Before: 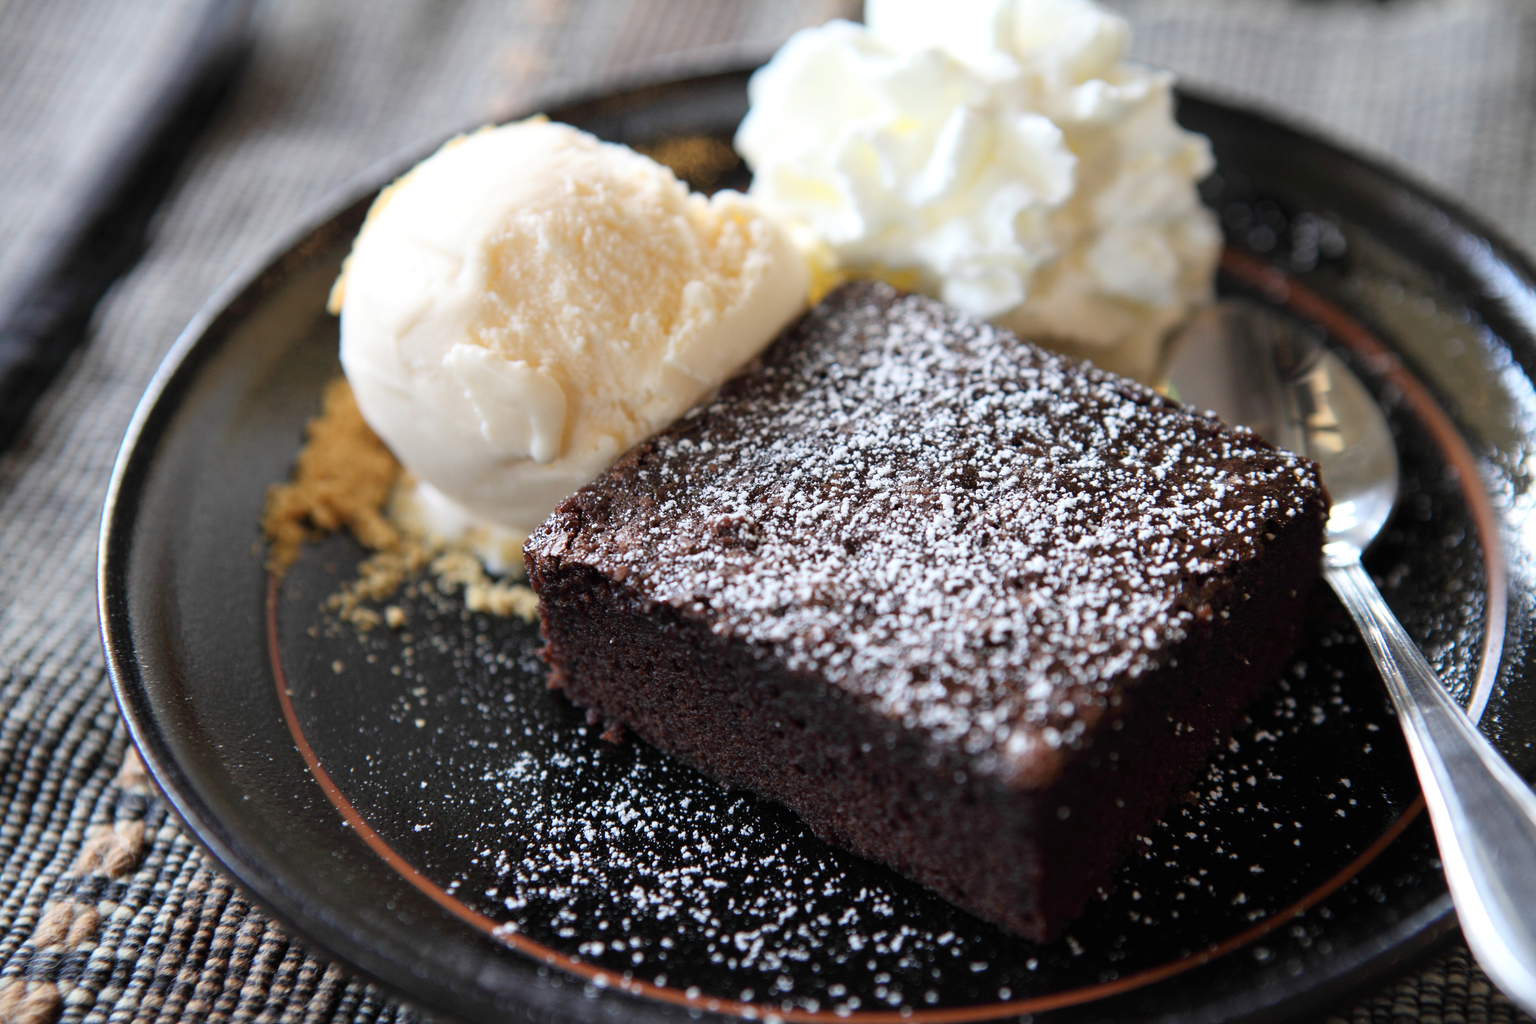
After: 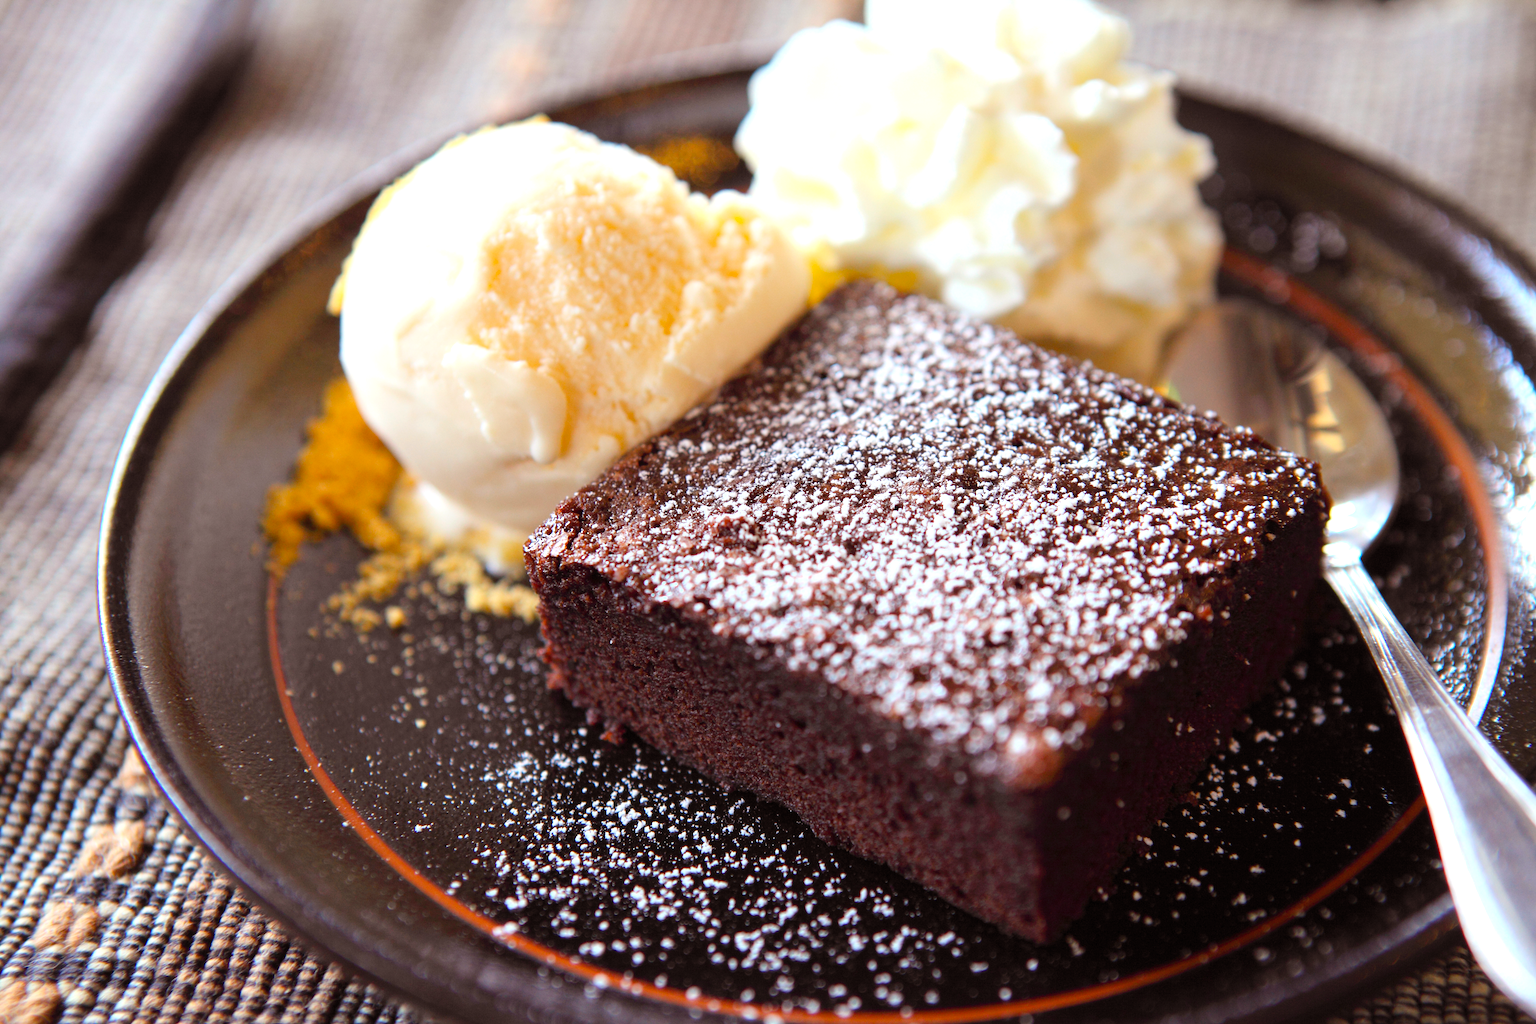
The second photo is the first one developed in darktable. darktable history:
exposure: exposure 0.343 EV, compensate highlight preservation false
contrast brightness saturation: contrast 0.026, brightness 0.061, saturation 0.13
color balance rgb: power › chroma 1.539%, power › hue 27.04°, perceptual saturation grading › global saturation 25.597%, perceptual brilliance grading › global brilliance 2.623%, perceptual brilliance grading › highlights -2.569%, perceptual brilliance grading › shadows 2.879%
